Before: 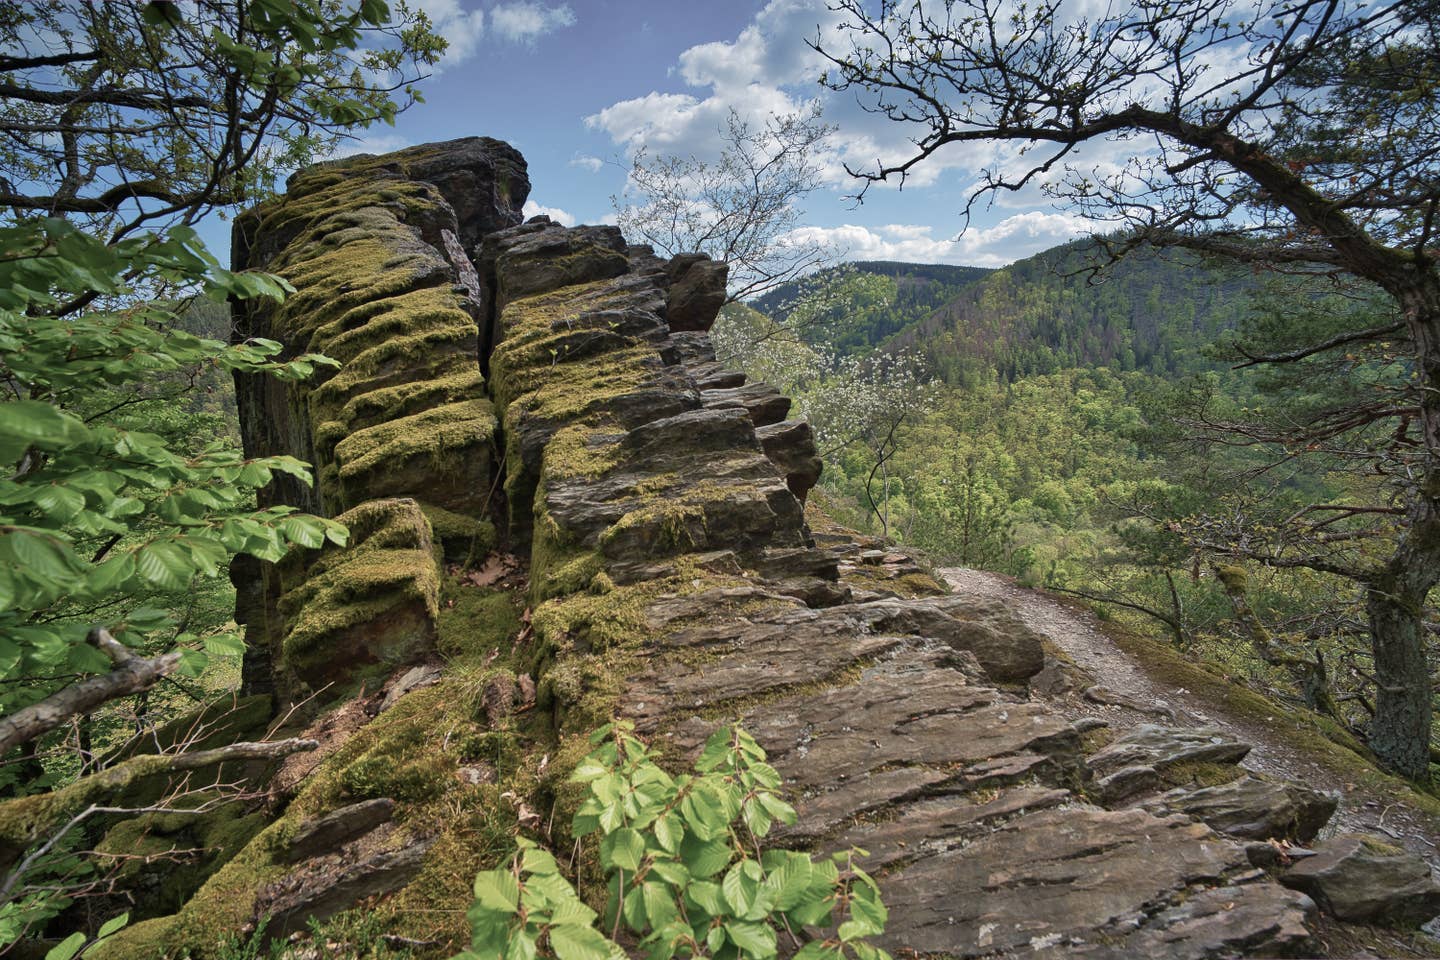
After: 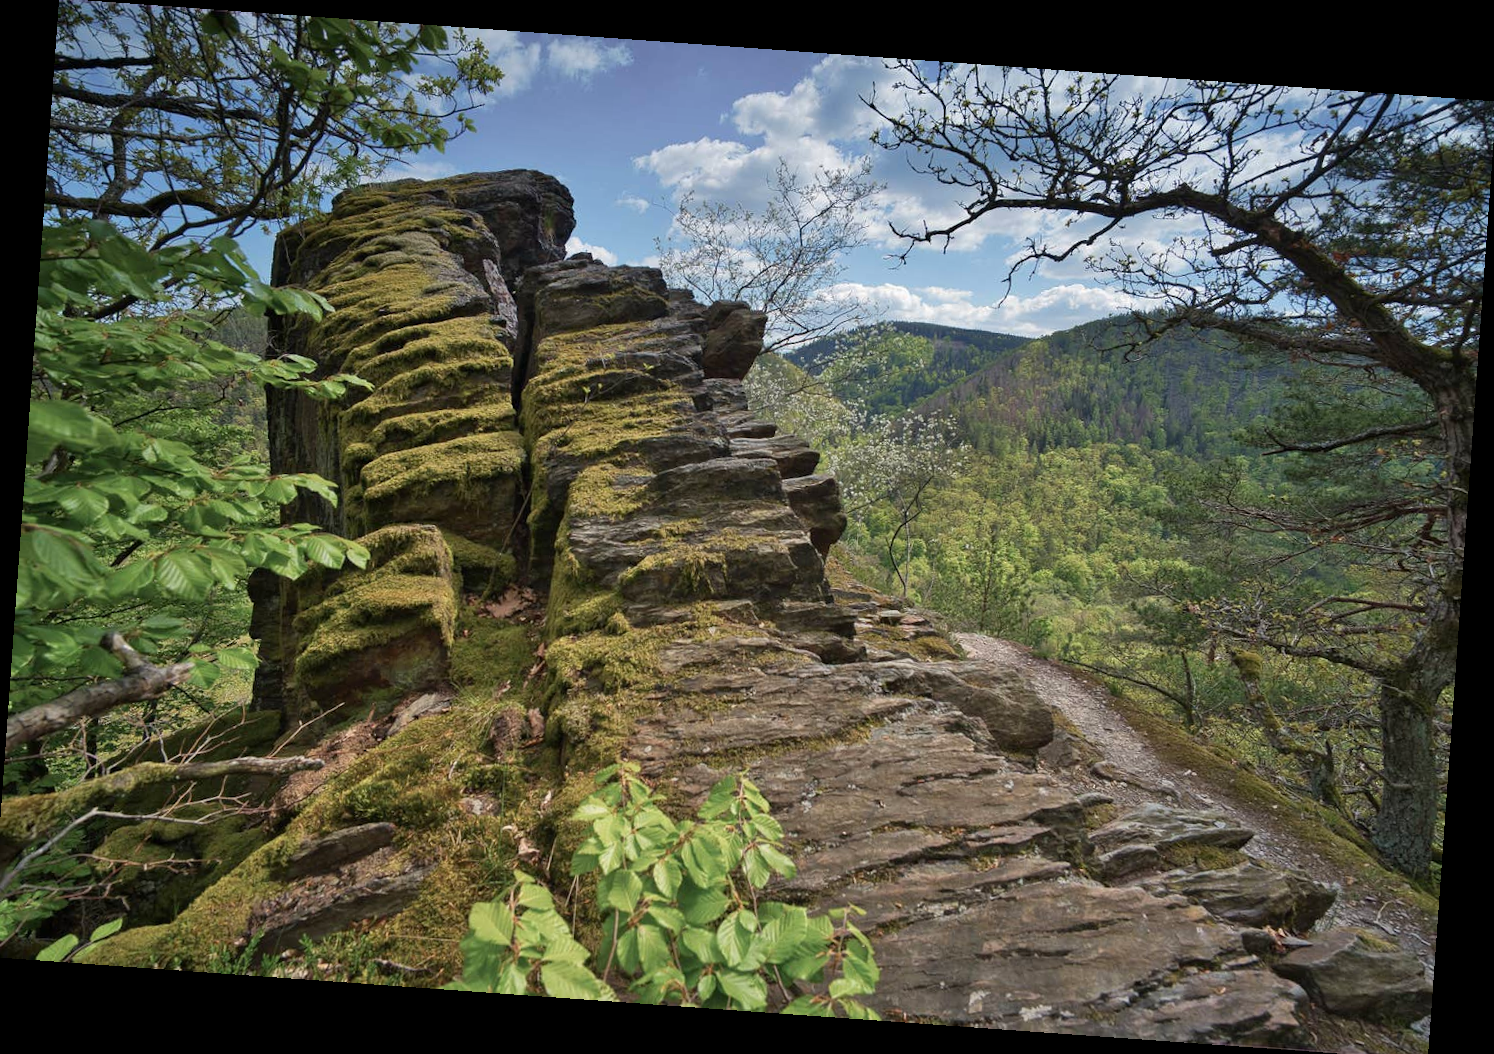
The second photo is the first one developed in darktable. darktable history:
contrast brightness saturation: saturation 0.1
rotate and perspective: rotation 4.1°, automatic cropping off
crop and rotate: left 0.614%, top 0.179%, bottom 0.309%
